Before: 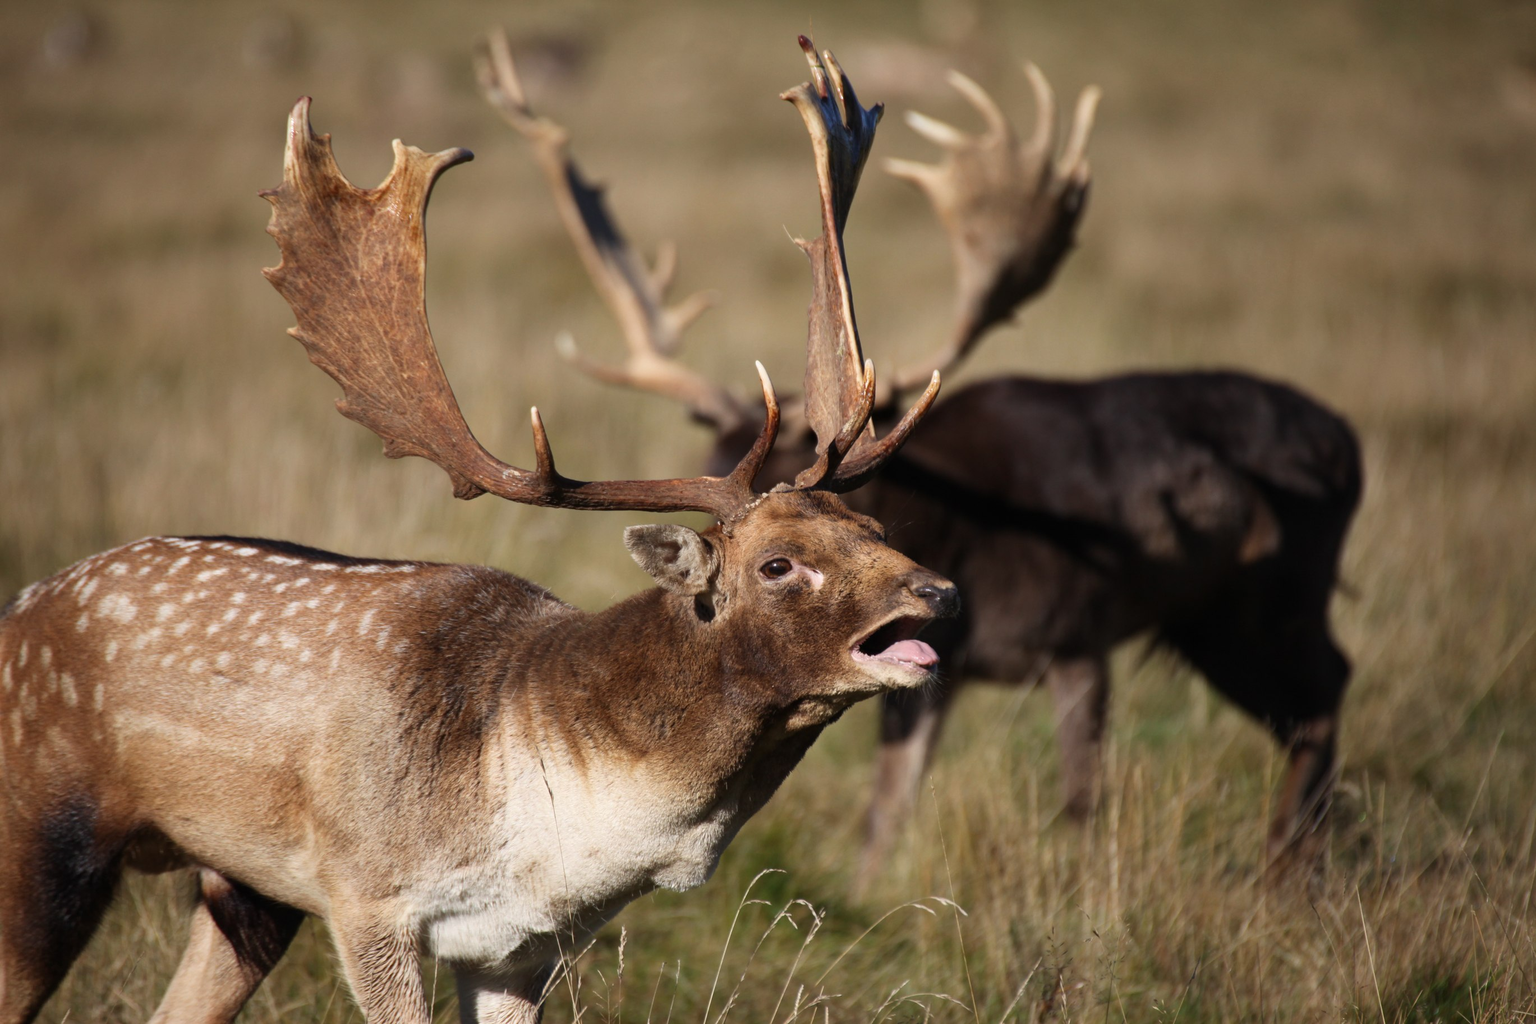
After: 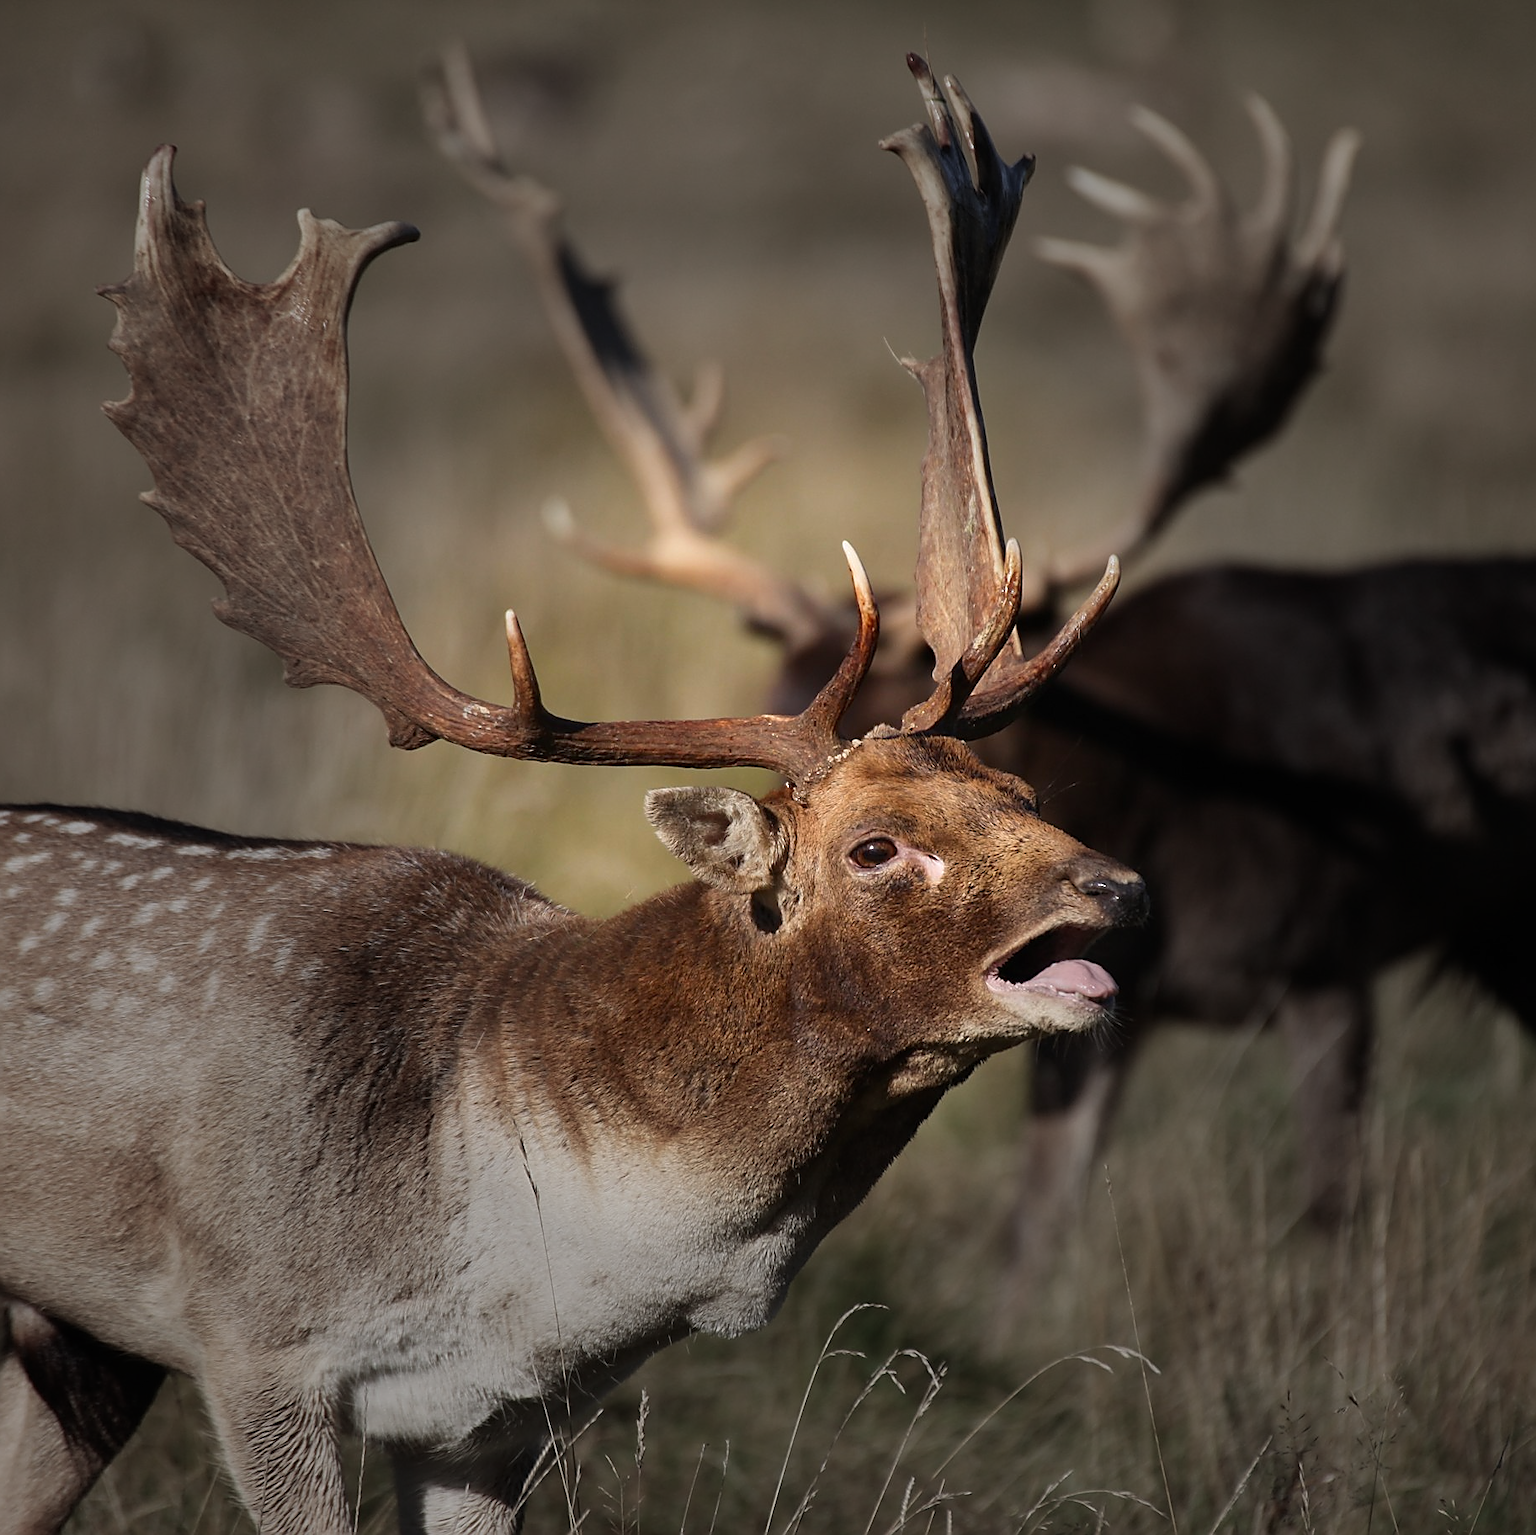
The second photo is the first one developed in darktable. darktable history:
contrast brightness saturation: saturation 0.1
sharpen: radius 1.4, amount 1.25, threshold 0.7
vignetting: fall-off start 31.28%, fall-off radius 34.64%, brightness -0.575
crop and rotate: left 12.673%, right 20.66%
